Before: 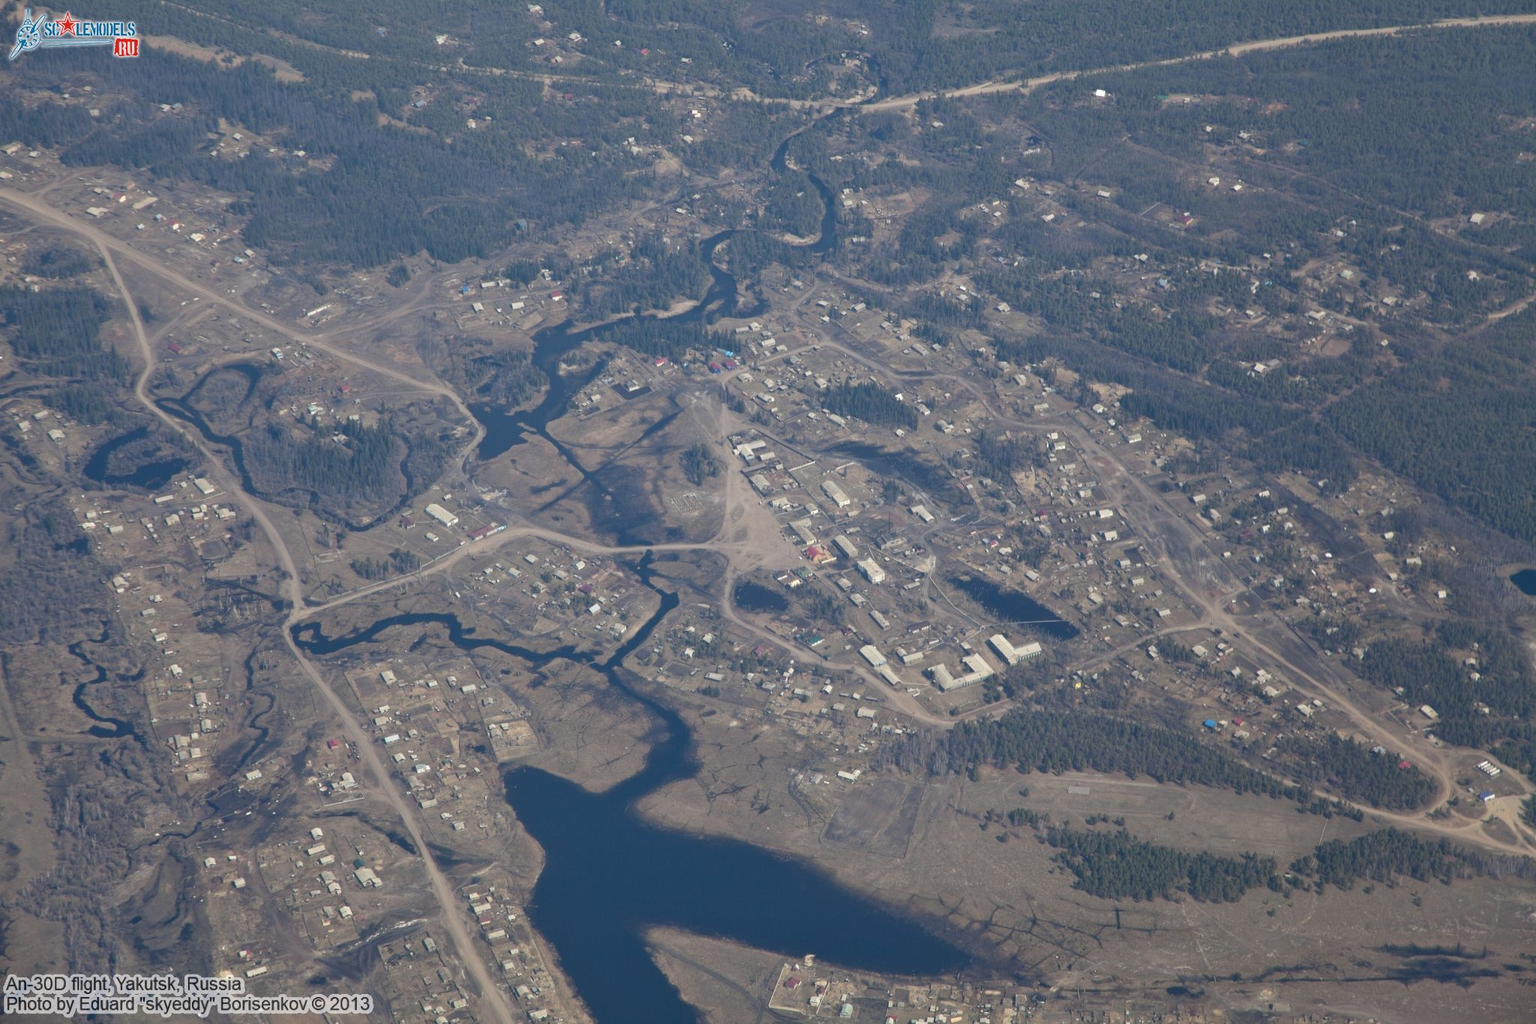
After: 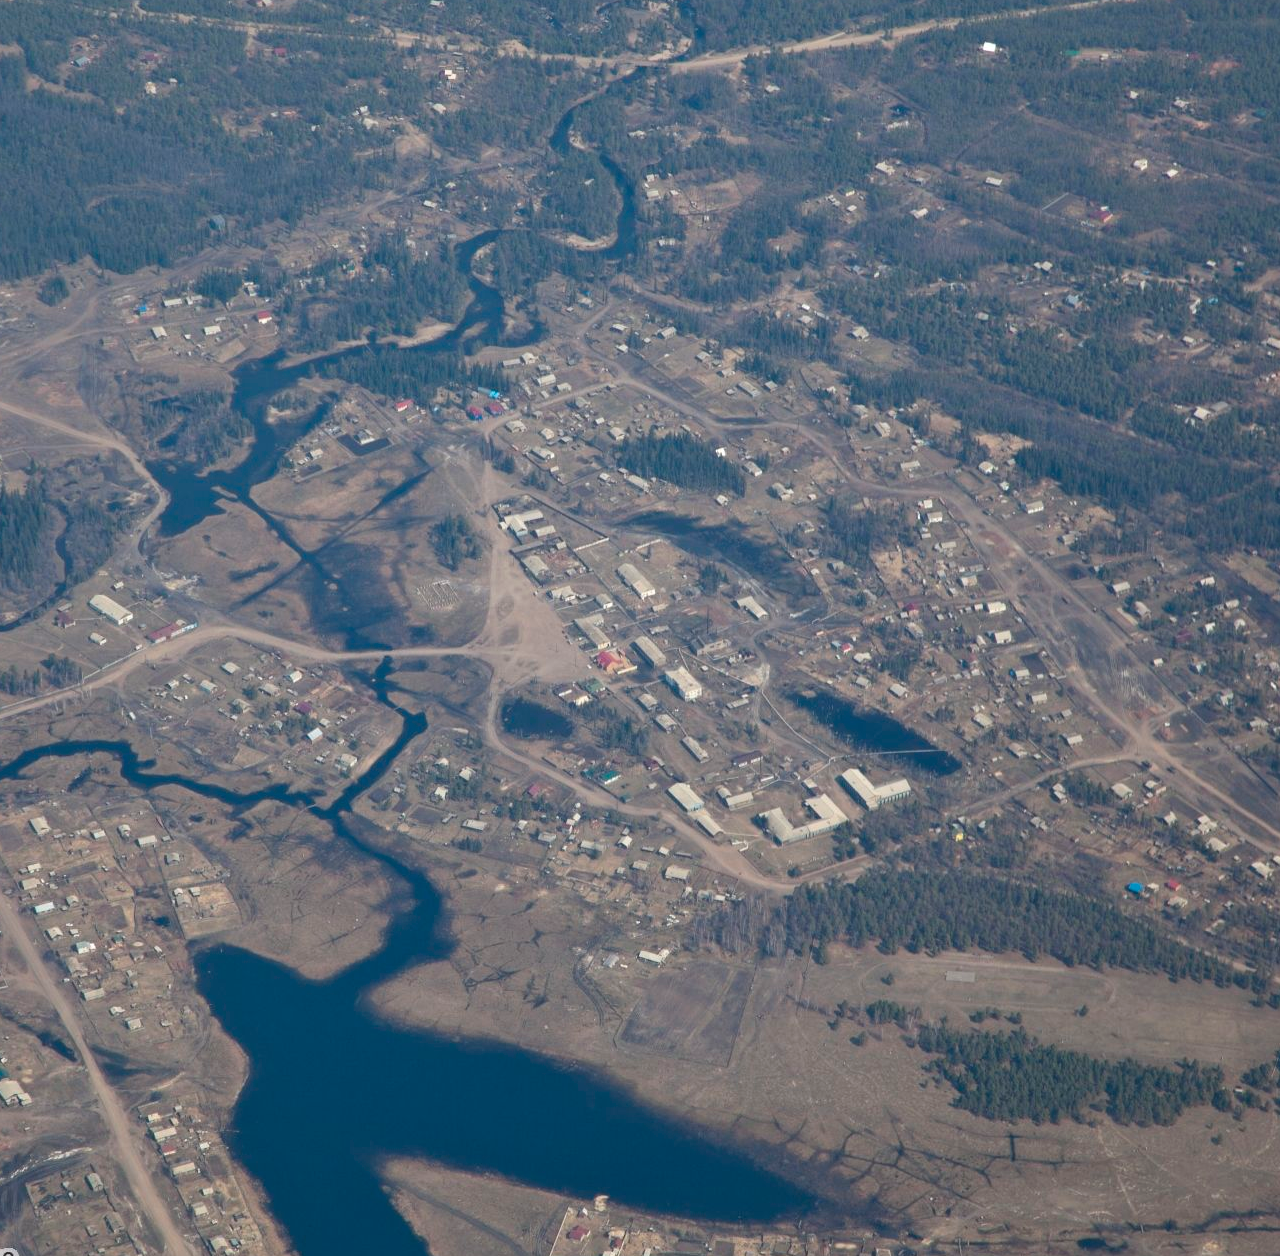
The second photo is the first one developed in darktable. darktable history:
crop and rotate: left 23.38%, top 5.646%, right 14.085%, bottom 2.299%
